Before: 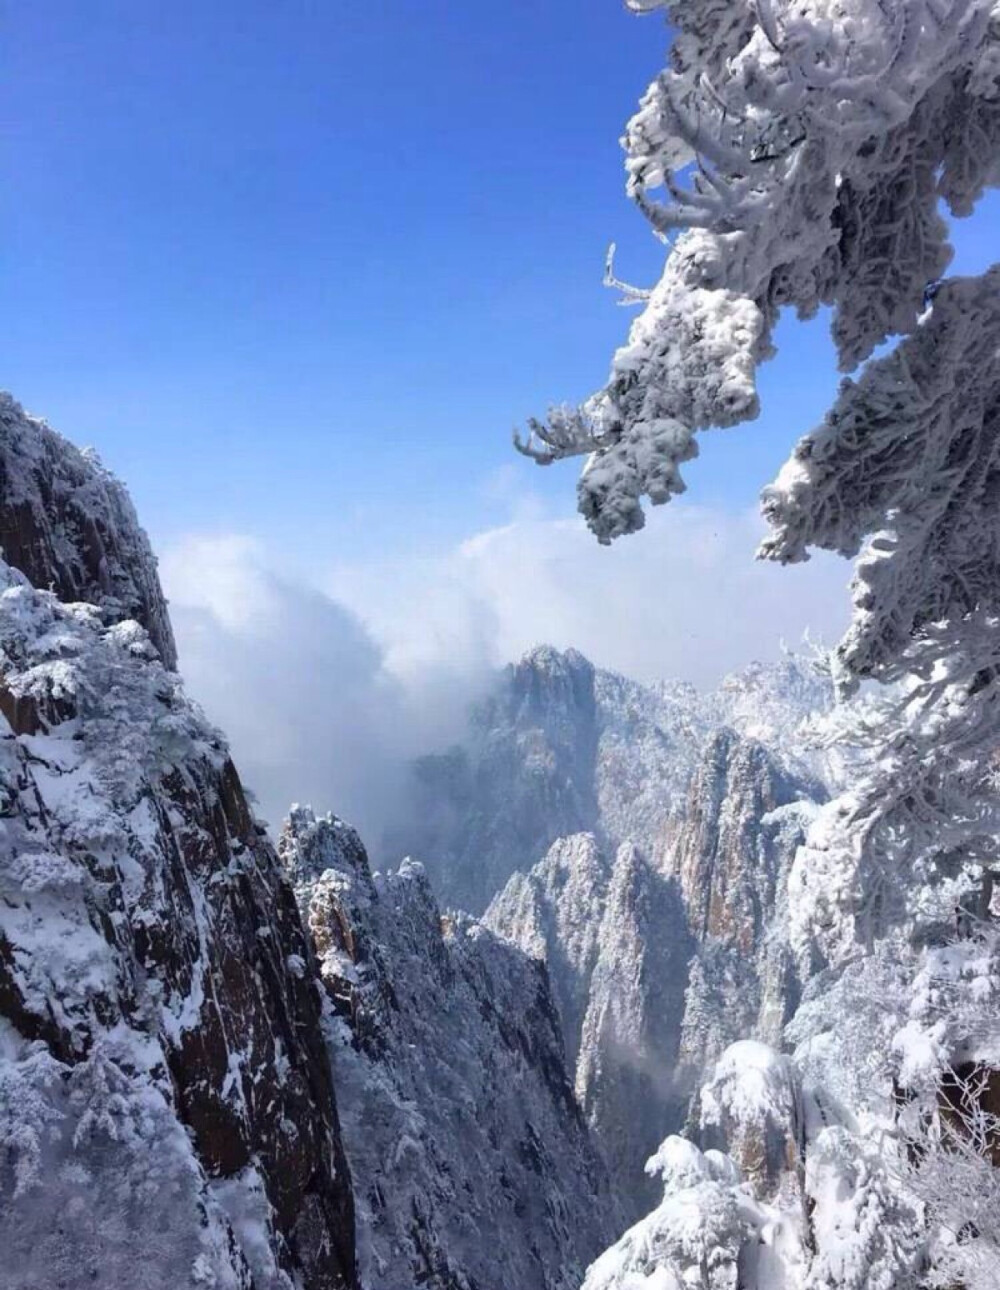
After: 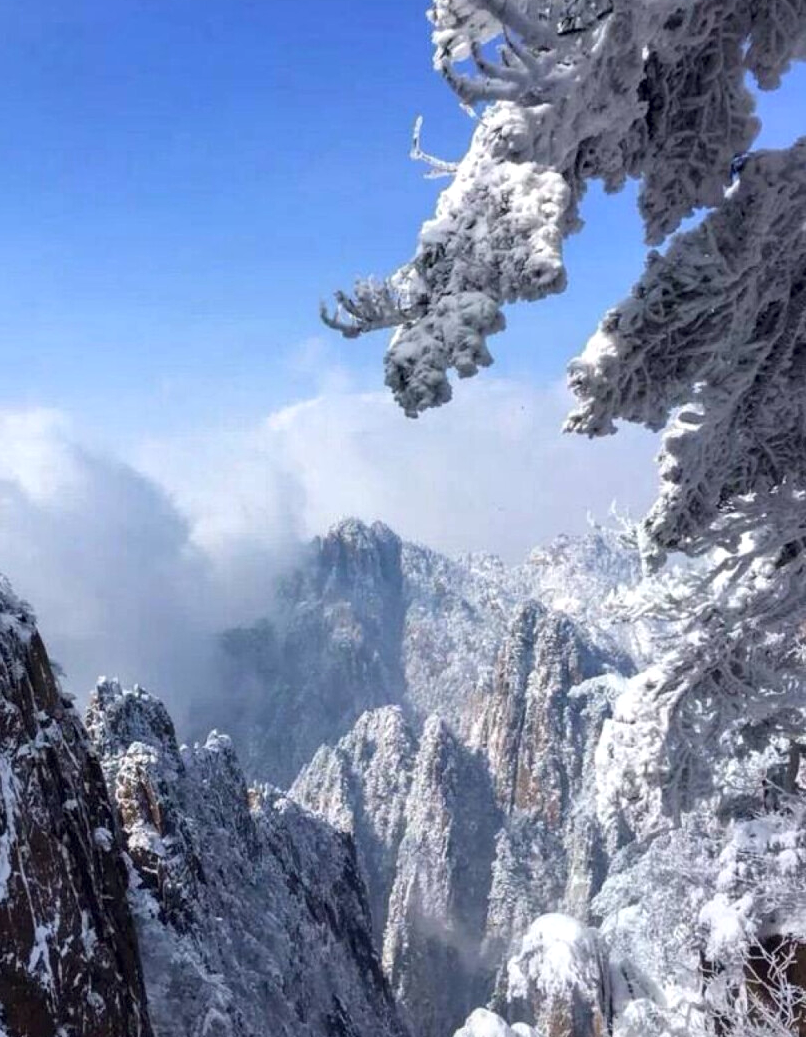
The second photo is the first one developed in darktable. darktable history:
local contrast: on, module defaults
crop: left 19.334%, top 9.848%, bottom 9.717%
